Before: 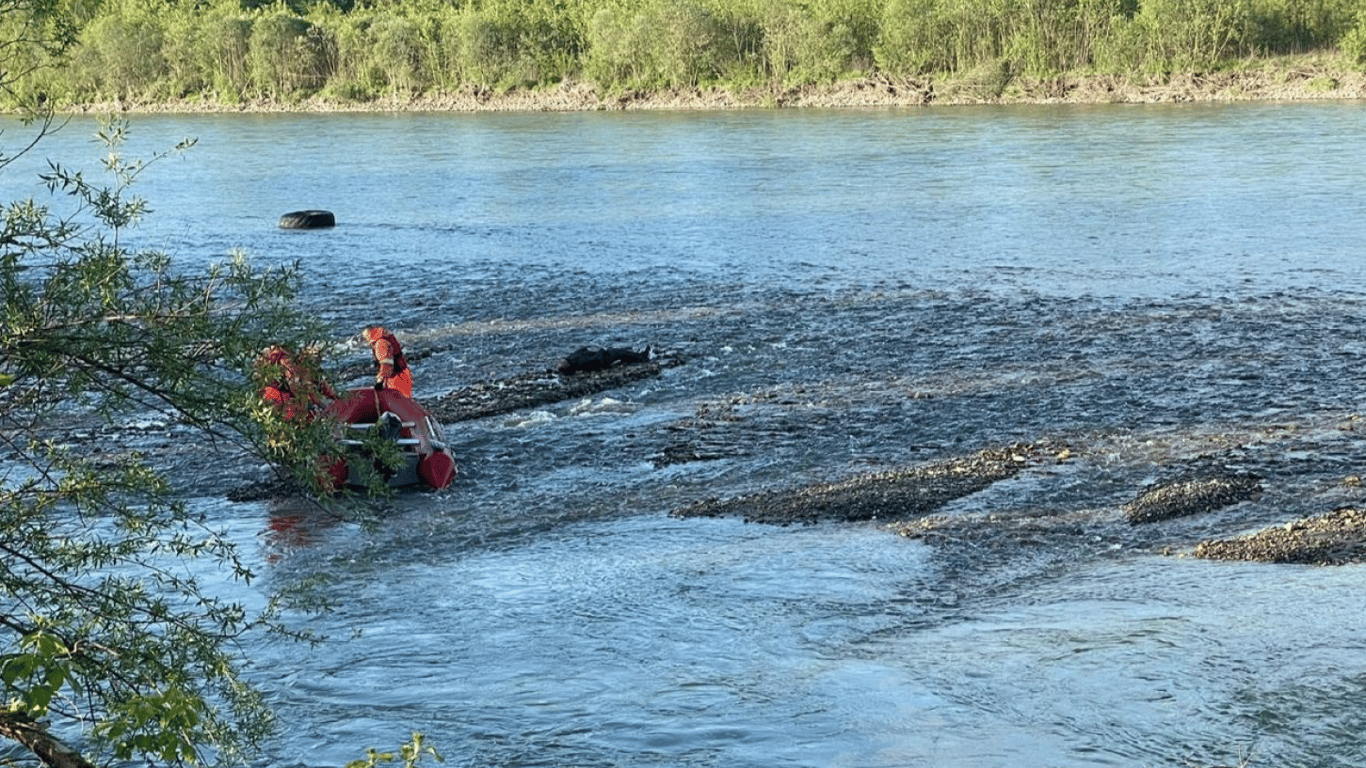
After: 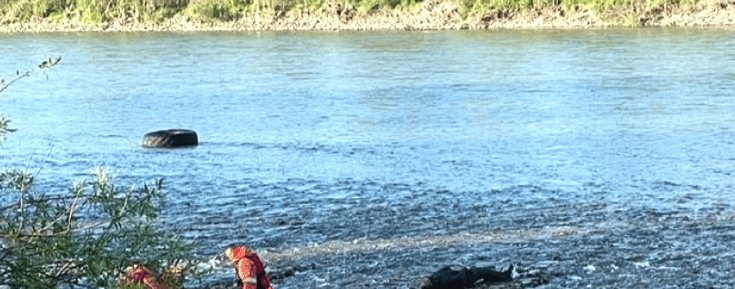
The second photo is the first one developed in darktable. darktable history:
crop: left 10.033%, top 10.57%, right 36.108%, bottom 51.677%
exposure: black level correction 0, exposure 0.499 EV, compensate highlight preservation false
